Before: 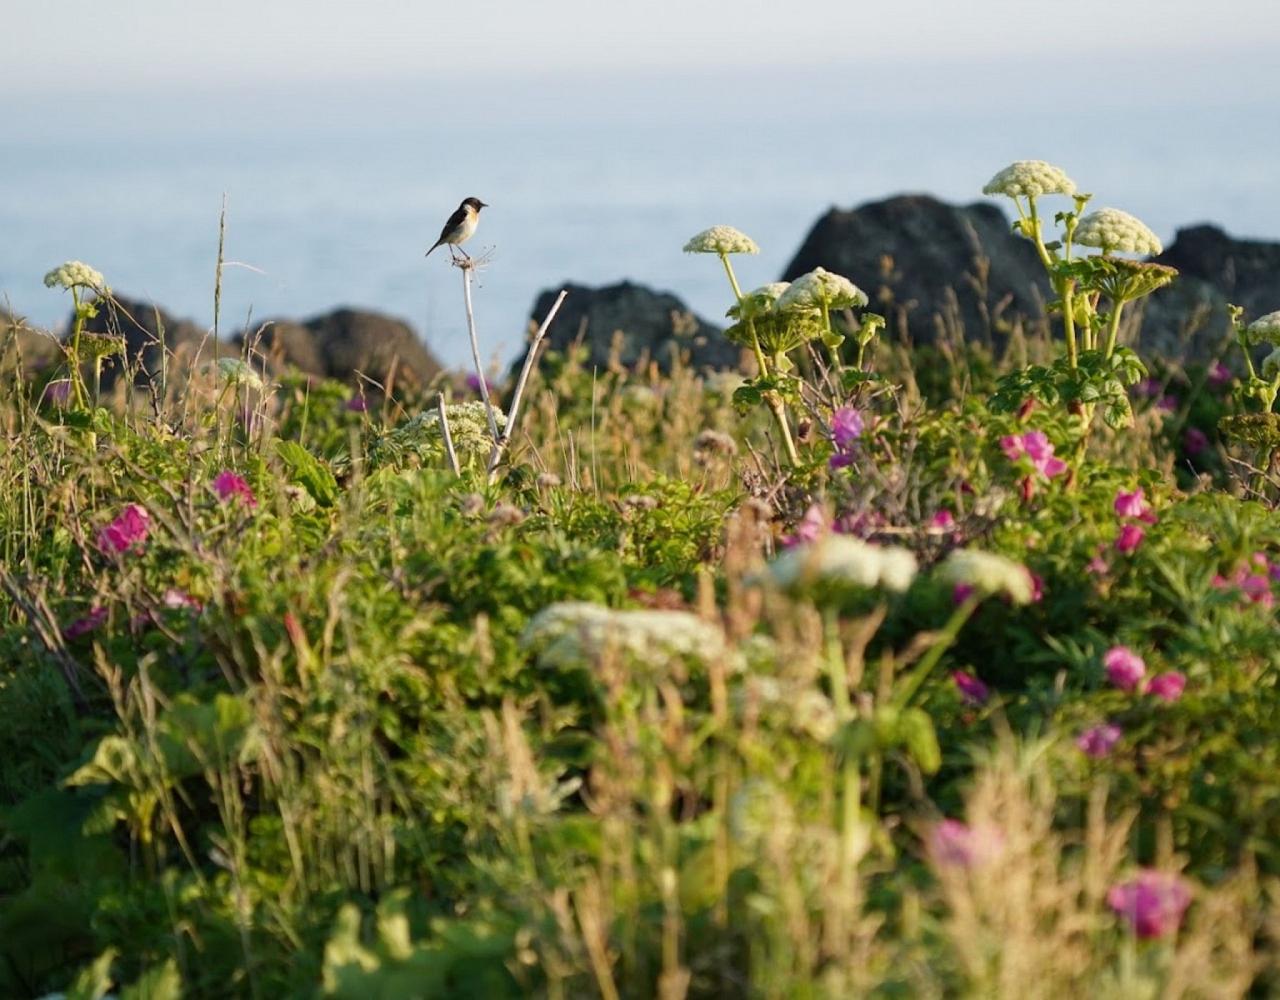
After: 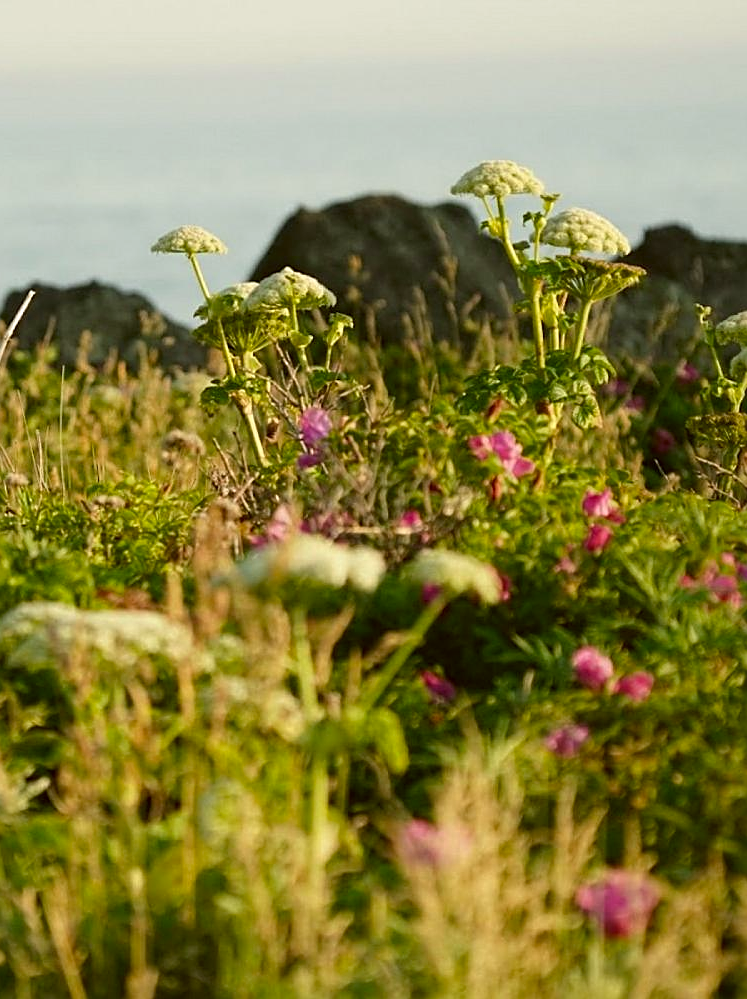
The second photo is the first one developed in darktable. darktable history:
color correction: highlights a* -1.38, highlights b* 10.19, shadows a* 0.495, shadows b* 19.69
crop: left 41.611%
sharpen: on, module defaults
